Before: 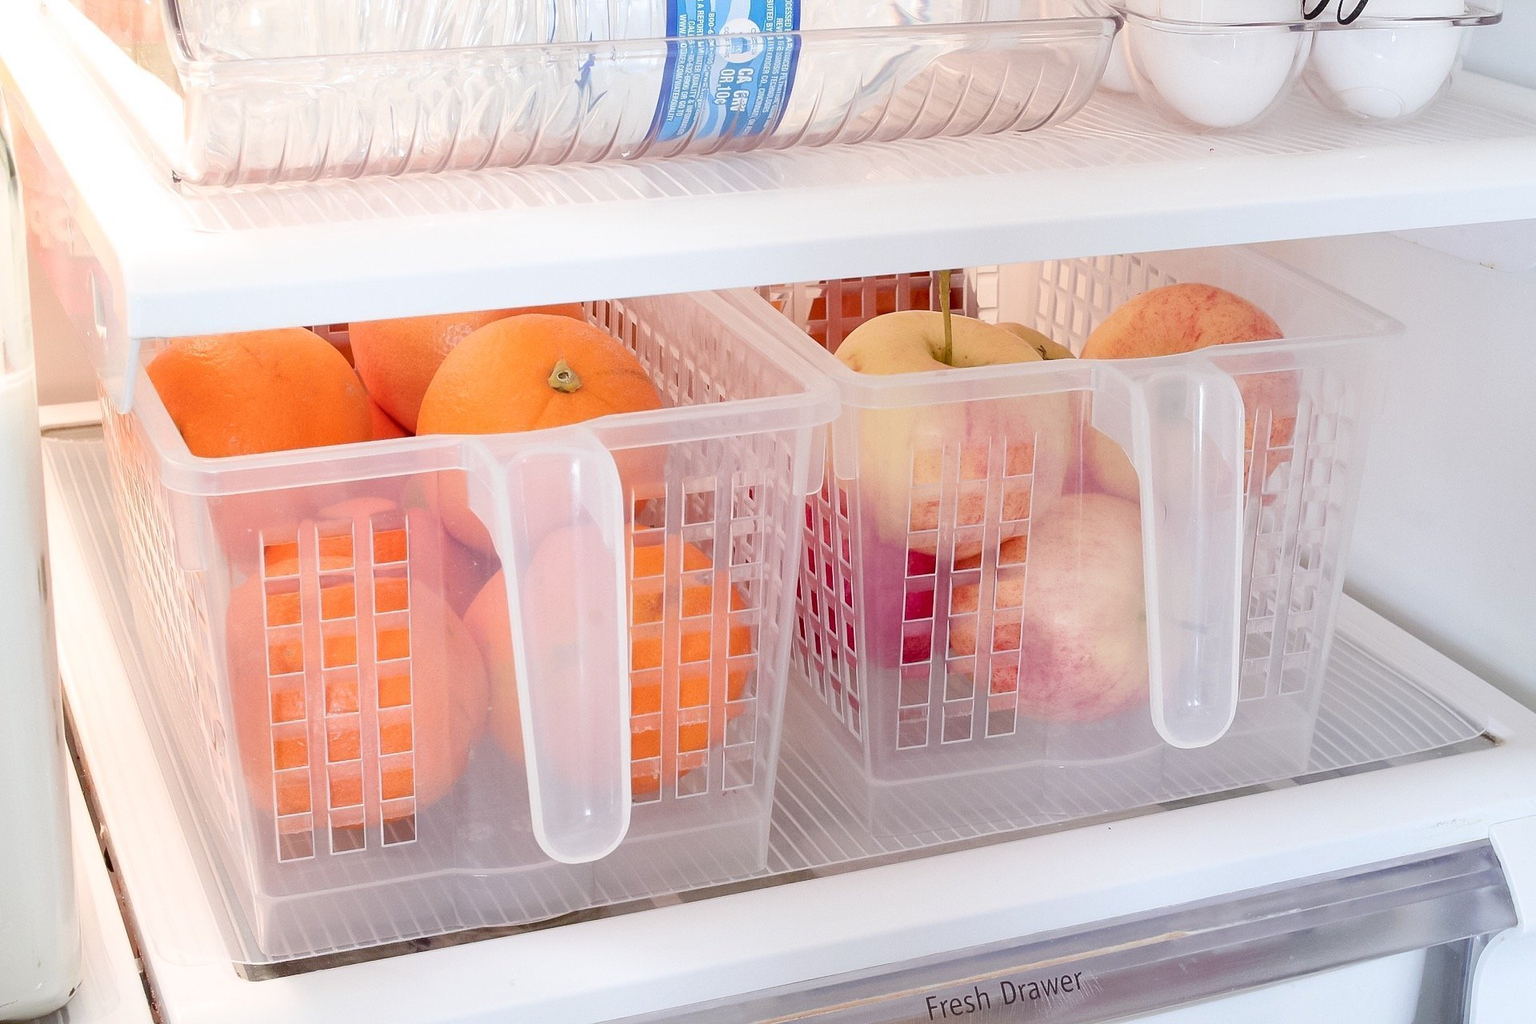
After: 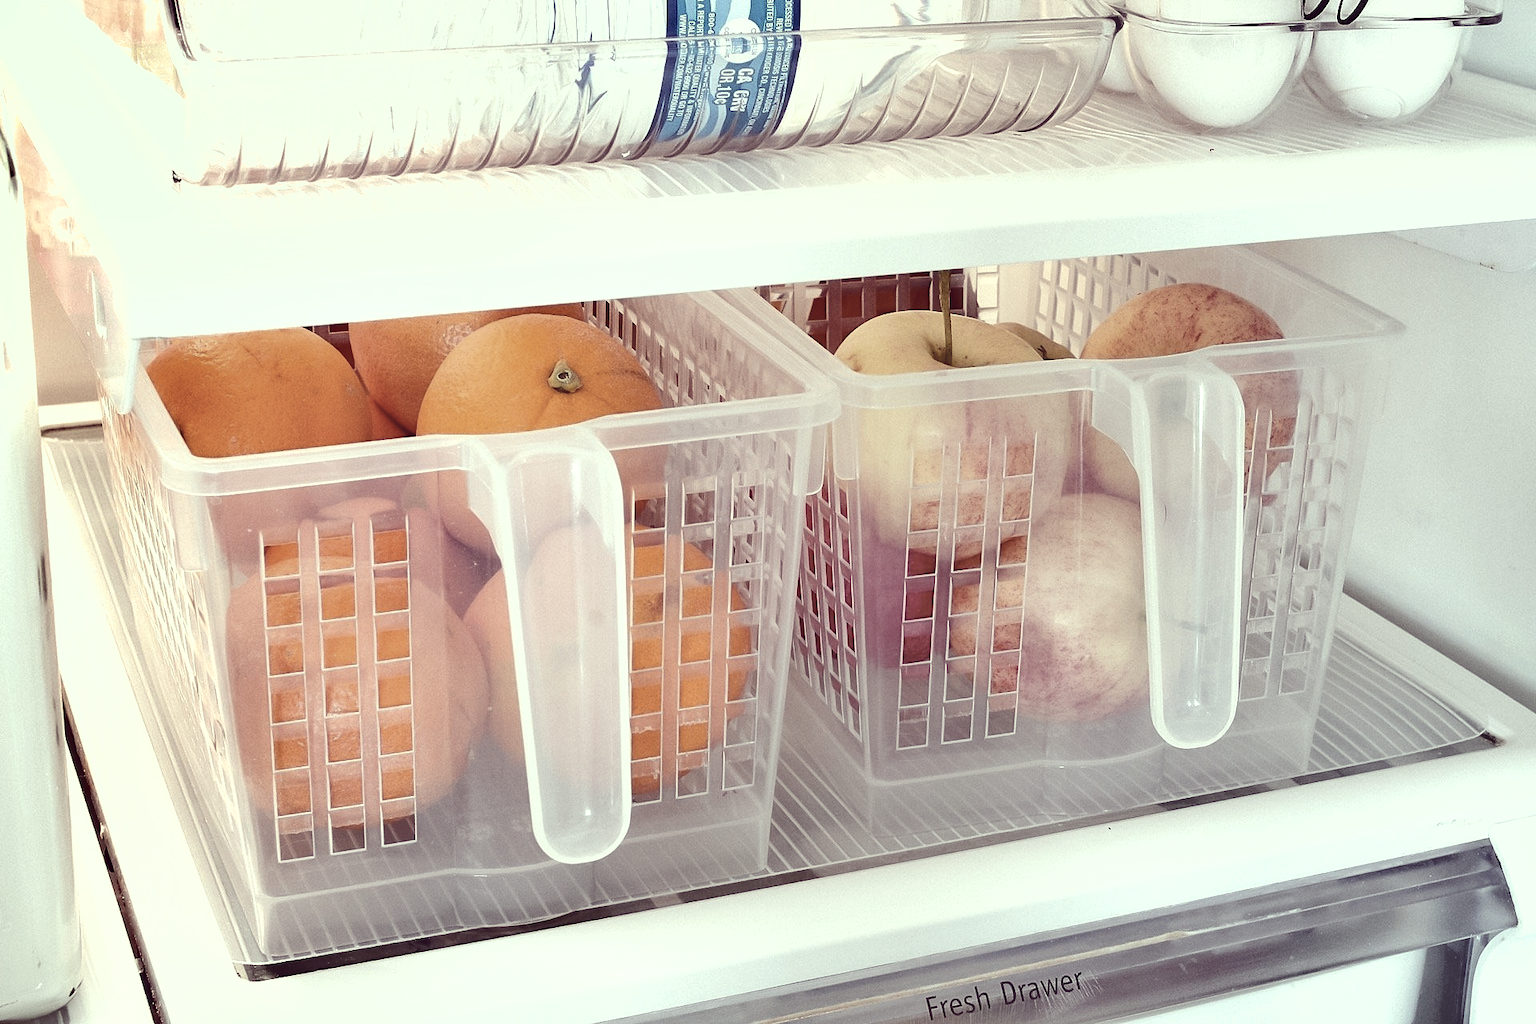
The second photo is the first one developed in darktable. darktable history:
color balance: mode lift, gamma, gain (sRGB), lift [1, 1.049, 1, 1]
shadows and highlights: shadows 52.42, soften with gaussian
tone equalizer: -8 EV -0.417 EV, -7 EV -0.389 EV, -6 EV -0.333 EV, -5 EV -0.222 EV, -3 EV 0.222 EV, -2 EV 0.333 EV, -1 EV 0.389 EV, +0 EV 0.417 EV, edges refinement/feathering 500, mask exposure compensation -1.57 EV, preserve details no
color correction: highlights a* -20.17, highlights b* 20.27, shadows a* 20.03, shadows b* -20.46, saturation 0.43
